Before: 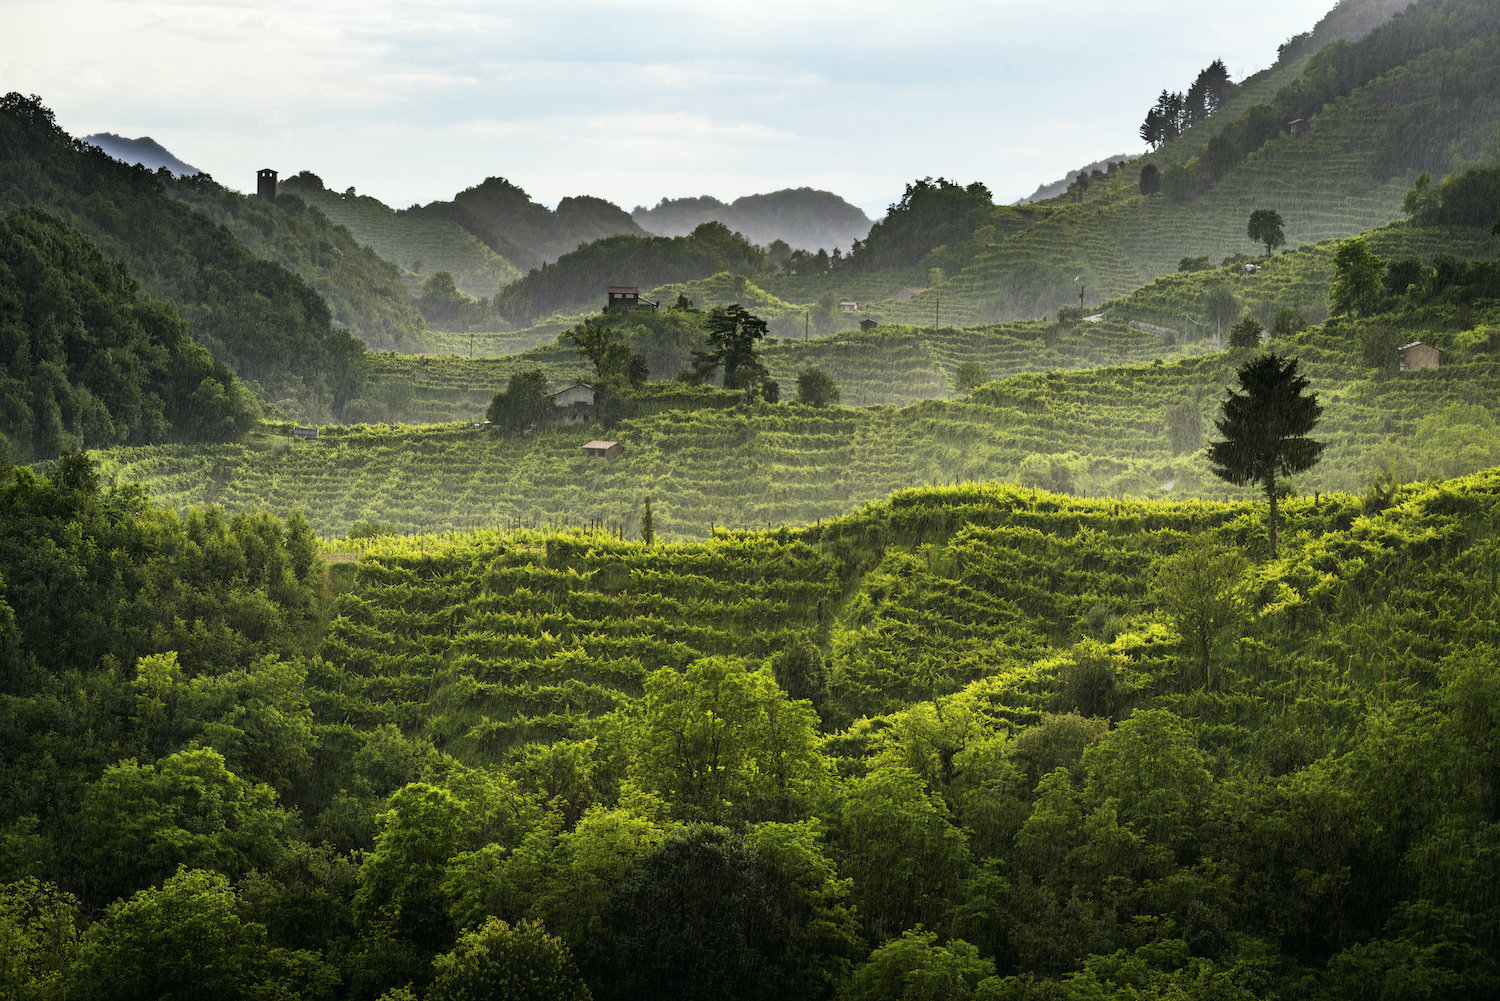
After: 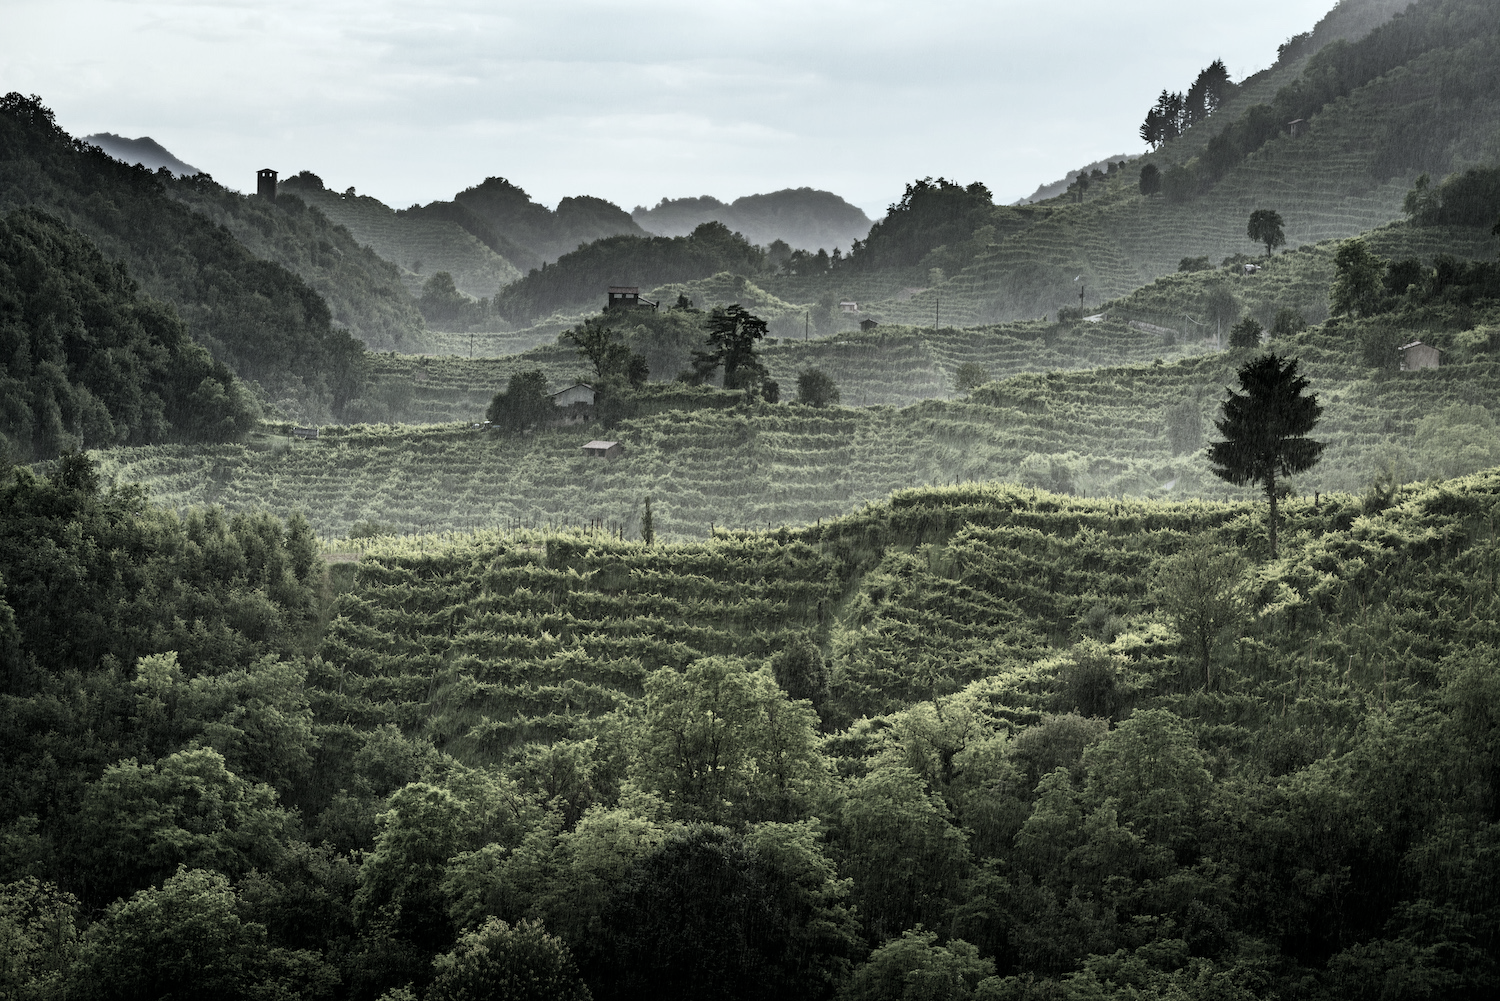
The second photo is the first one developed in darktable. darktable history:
color correction: saturation 0.3
white balance: red 0.925, blue 1.046
